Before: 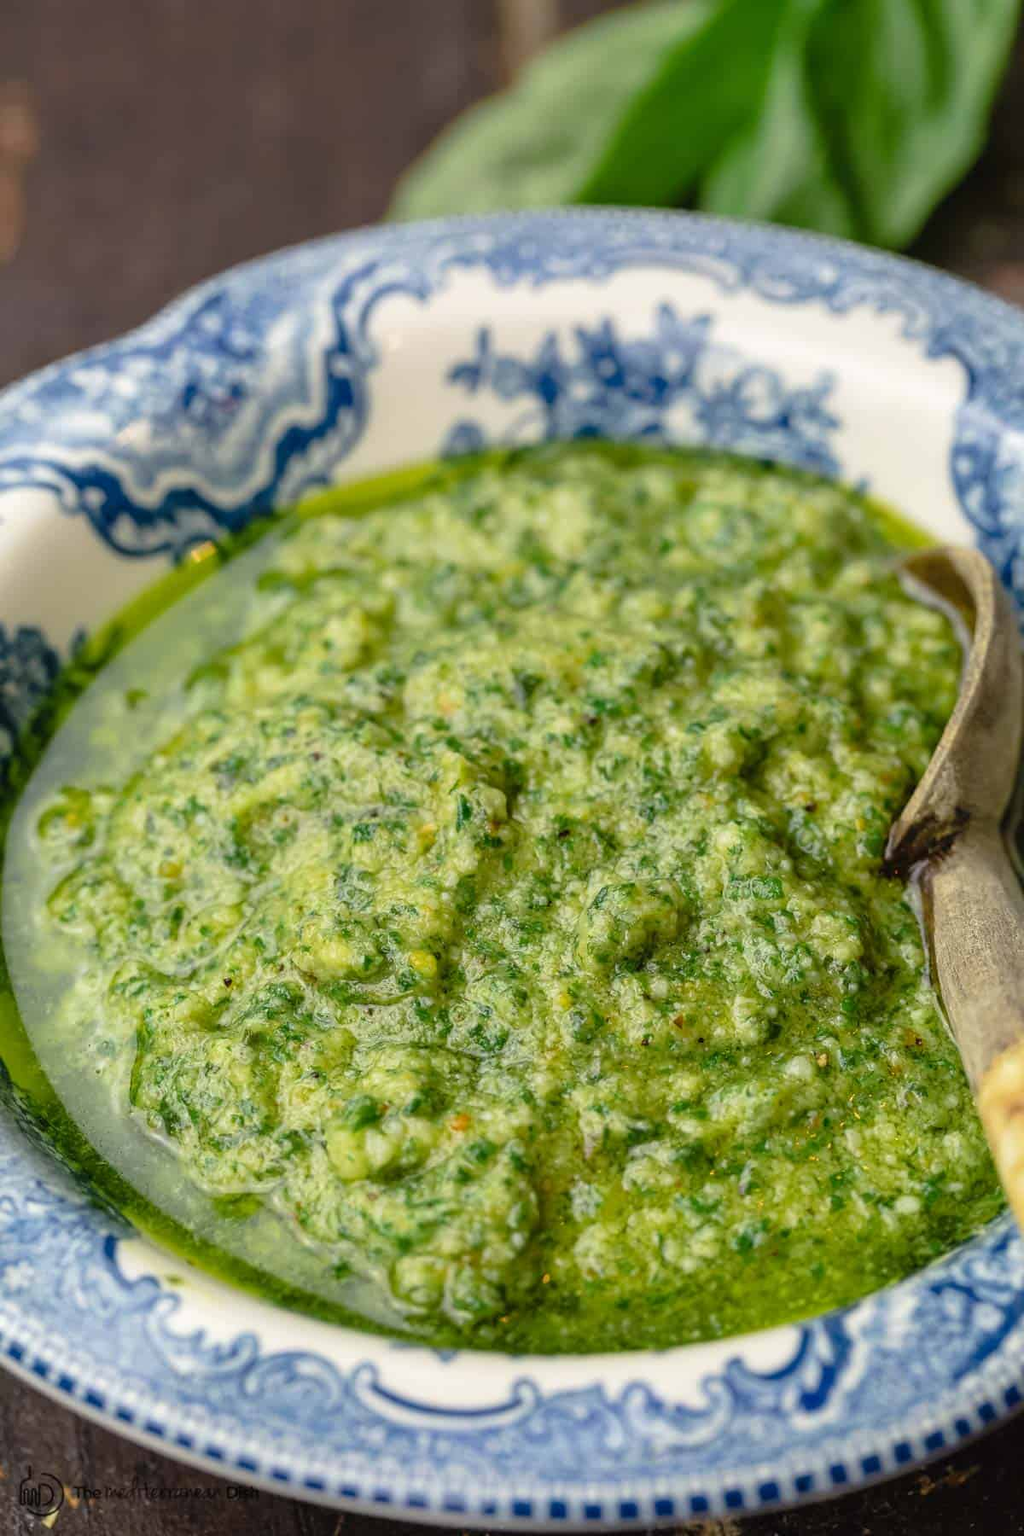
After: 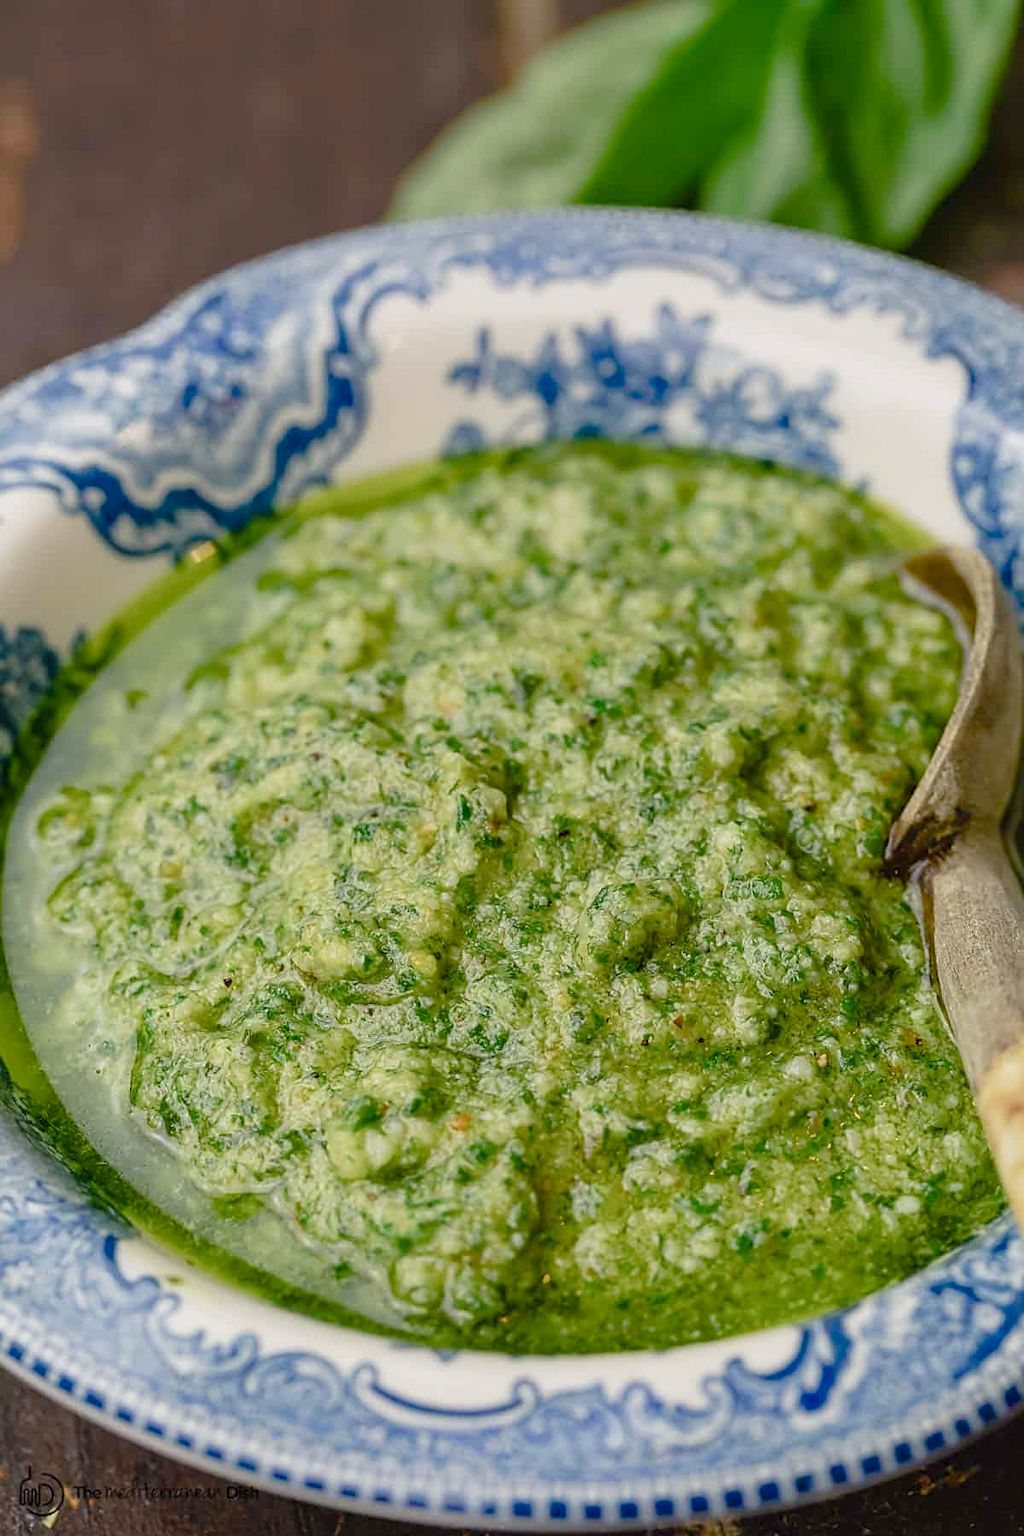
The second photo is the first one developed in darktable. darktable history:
sharpen: on, module defaults
color balance rgb: shadows lift › chroma 1%, shadows lift › hue 113°, highlights gain › chroma 0.2%, highlights gain › hue 333°, perceptual saturation grading › global saturation 20%, perceptual saturation grading › highlights -50%, perceptual saturation grading › shadows 25%, contrast -10%
